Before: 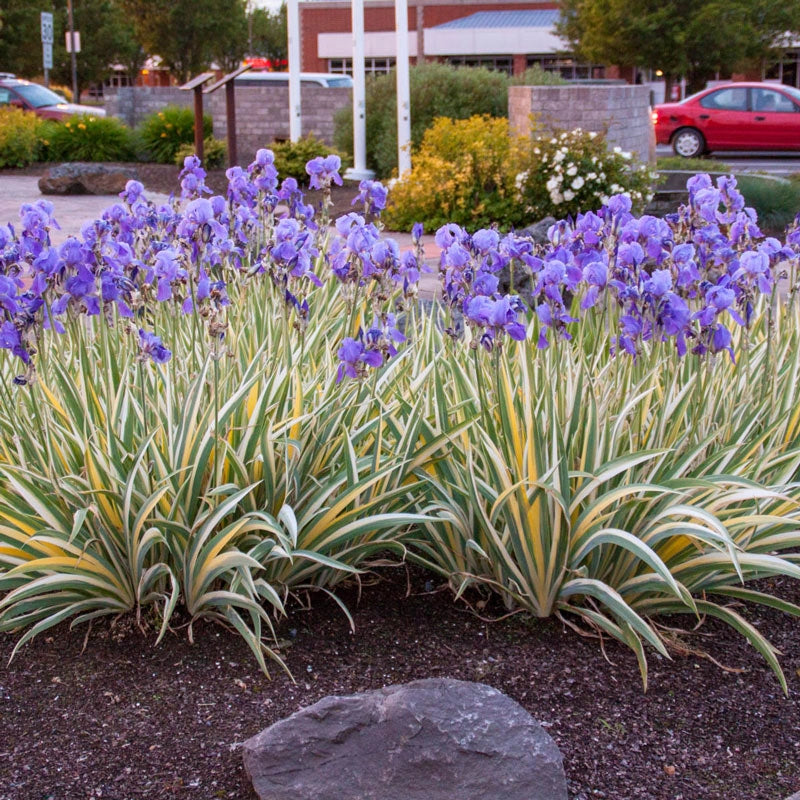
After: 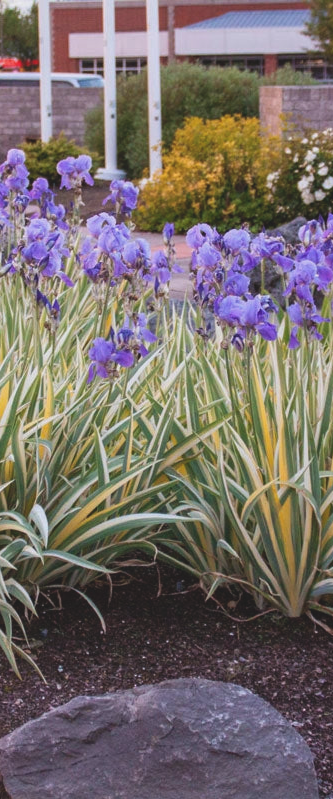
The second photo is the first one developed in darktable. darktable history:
white balance: emerald 1
crop: left 31.229%, right 27.105%
exposure: black level correction -0.014, exposure -0.193 EV, compensate highlight preservation false
